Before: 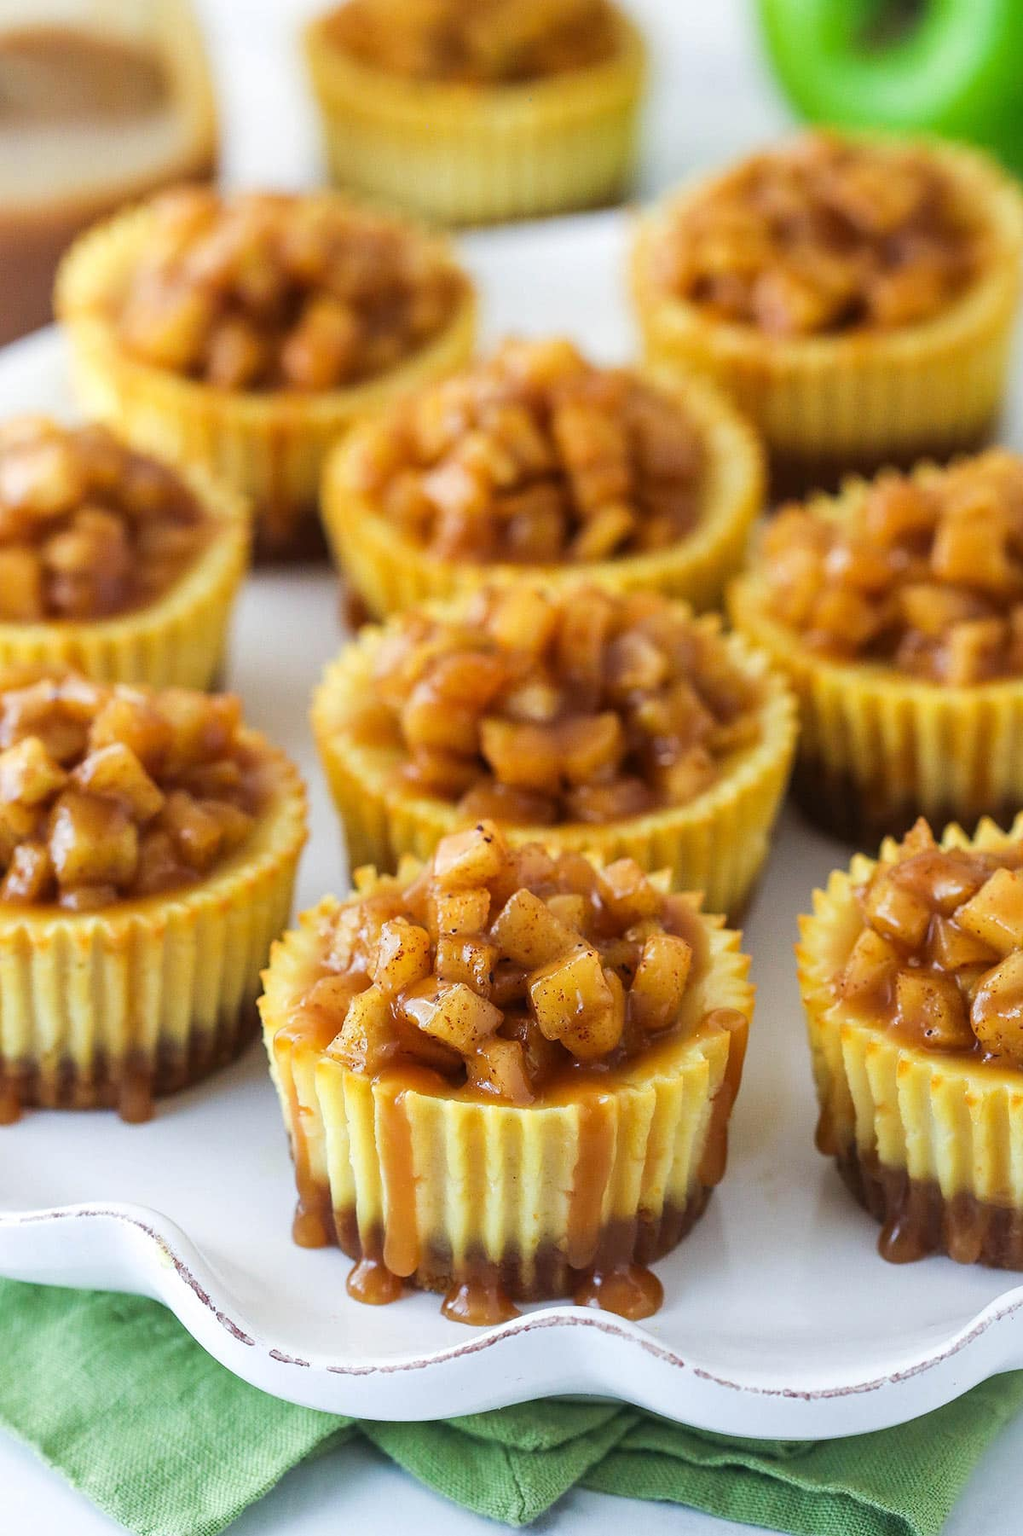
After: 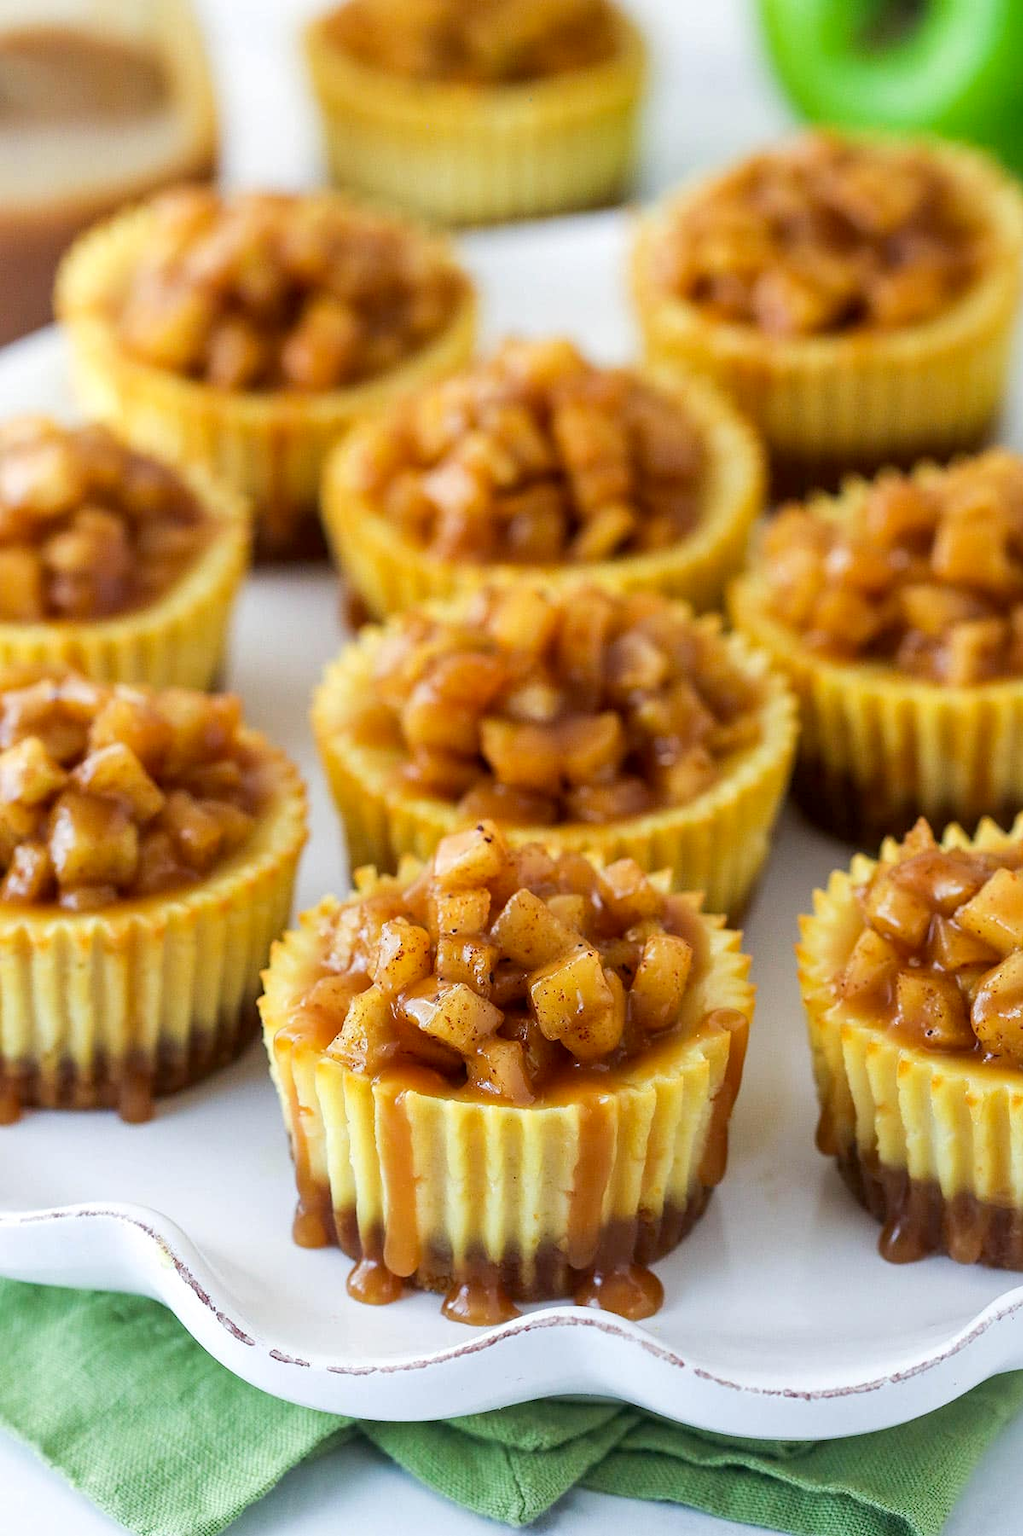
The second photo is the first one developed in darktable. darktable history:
exposure: black level correction 0.005, exposure 0.017 EV, compensate highlight preservation false
